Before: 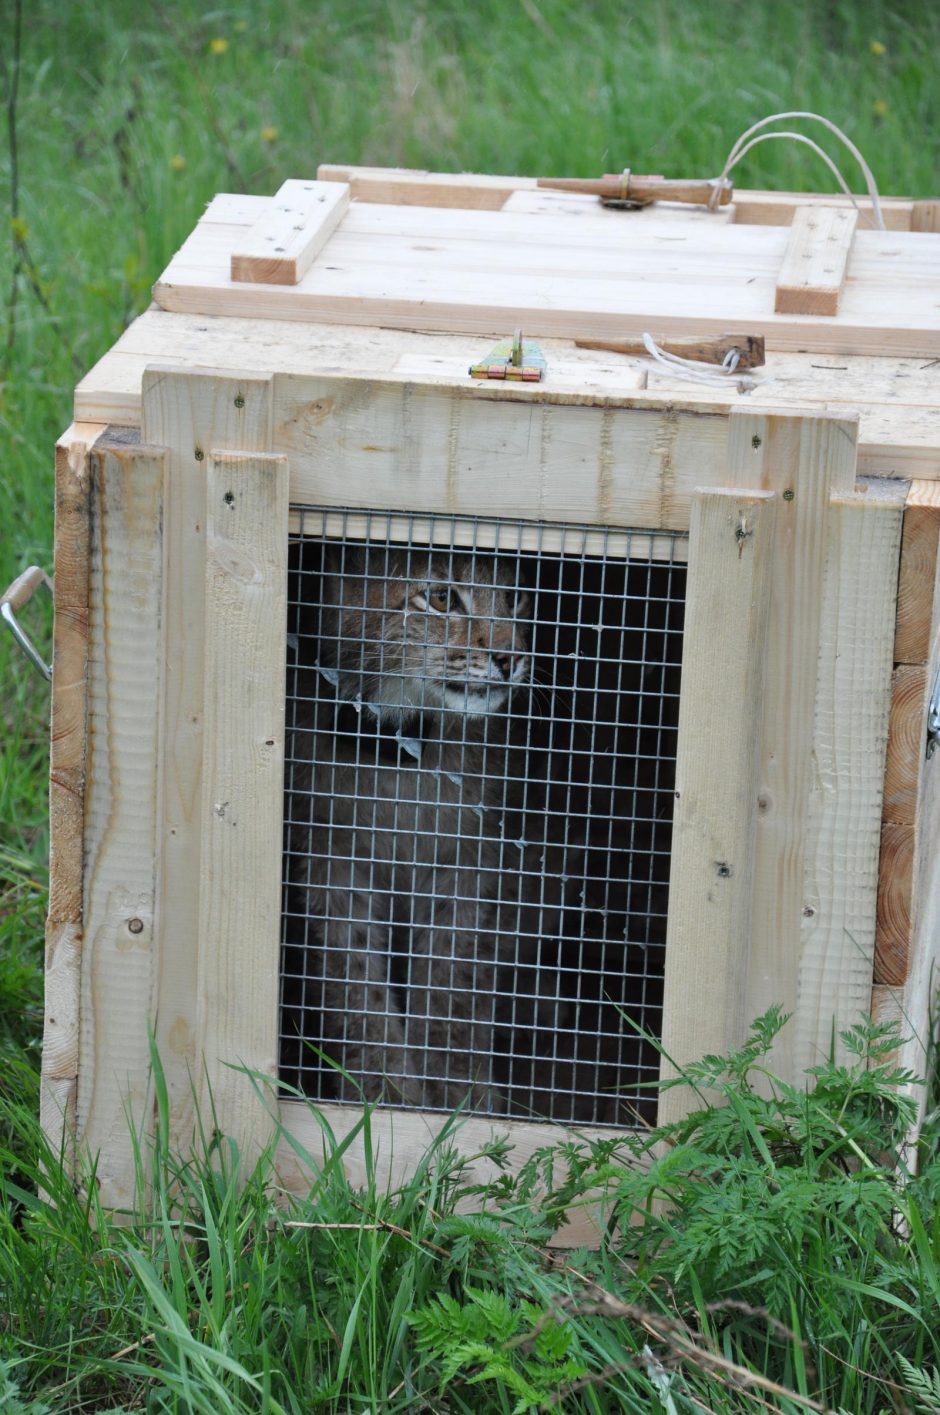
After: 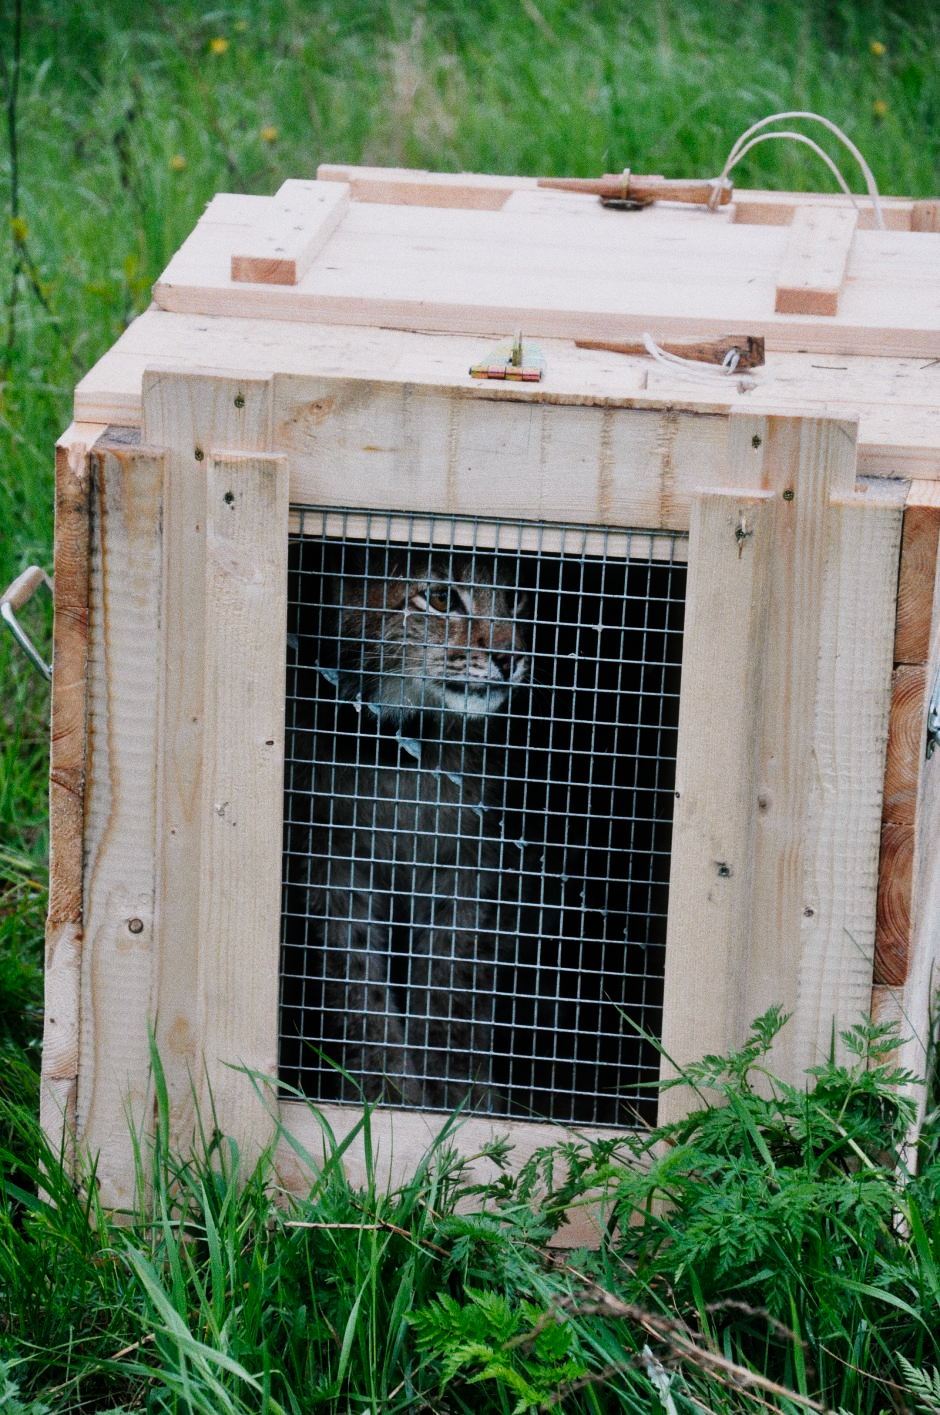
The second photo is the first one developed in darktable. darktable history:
contrast equalizer: octaves 7, y [[0.6 ×6], [0.55 ×6], [0 ×6], [0 ×6], [0 ×6]], mix 0.2
color balance rgb: shadows lift › chroma 2%, shadows lift › hue 217.2°, power › chroma 0.25%, power › hue 60°, highlights gain › chroma 1.5%, highlights gain › hue 309.6°, global offset › luminance -0.5%, perceptual saturation grading › global saturation 15%, global vibrance 20%
diffuse or sharpen "bloom 20%": radius span 32, 1st order speed 50%, 2nd order speed 50%, 3rd order speed 50%, 4th order speed 50% | blend: blend mode normal, opacity 20%; mask: uniform (no mask)
rgb primaries: red hue -0.035, red purity 1.02, green hue 0.052, green purity 0.95, blue hue -0.122, blue purity 0.95
sigmoid: contrast 1.8, skew -0.2, preserve hue 0%, red attenuation 0.1, red rotation 0.035, green attenuation 0.1, green rotation -0.017, blue attenuation 0.15, blue rotation -0.052, base primaries Rec2020
grain "film": coarseness 0.09 ISO
